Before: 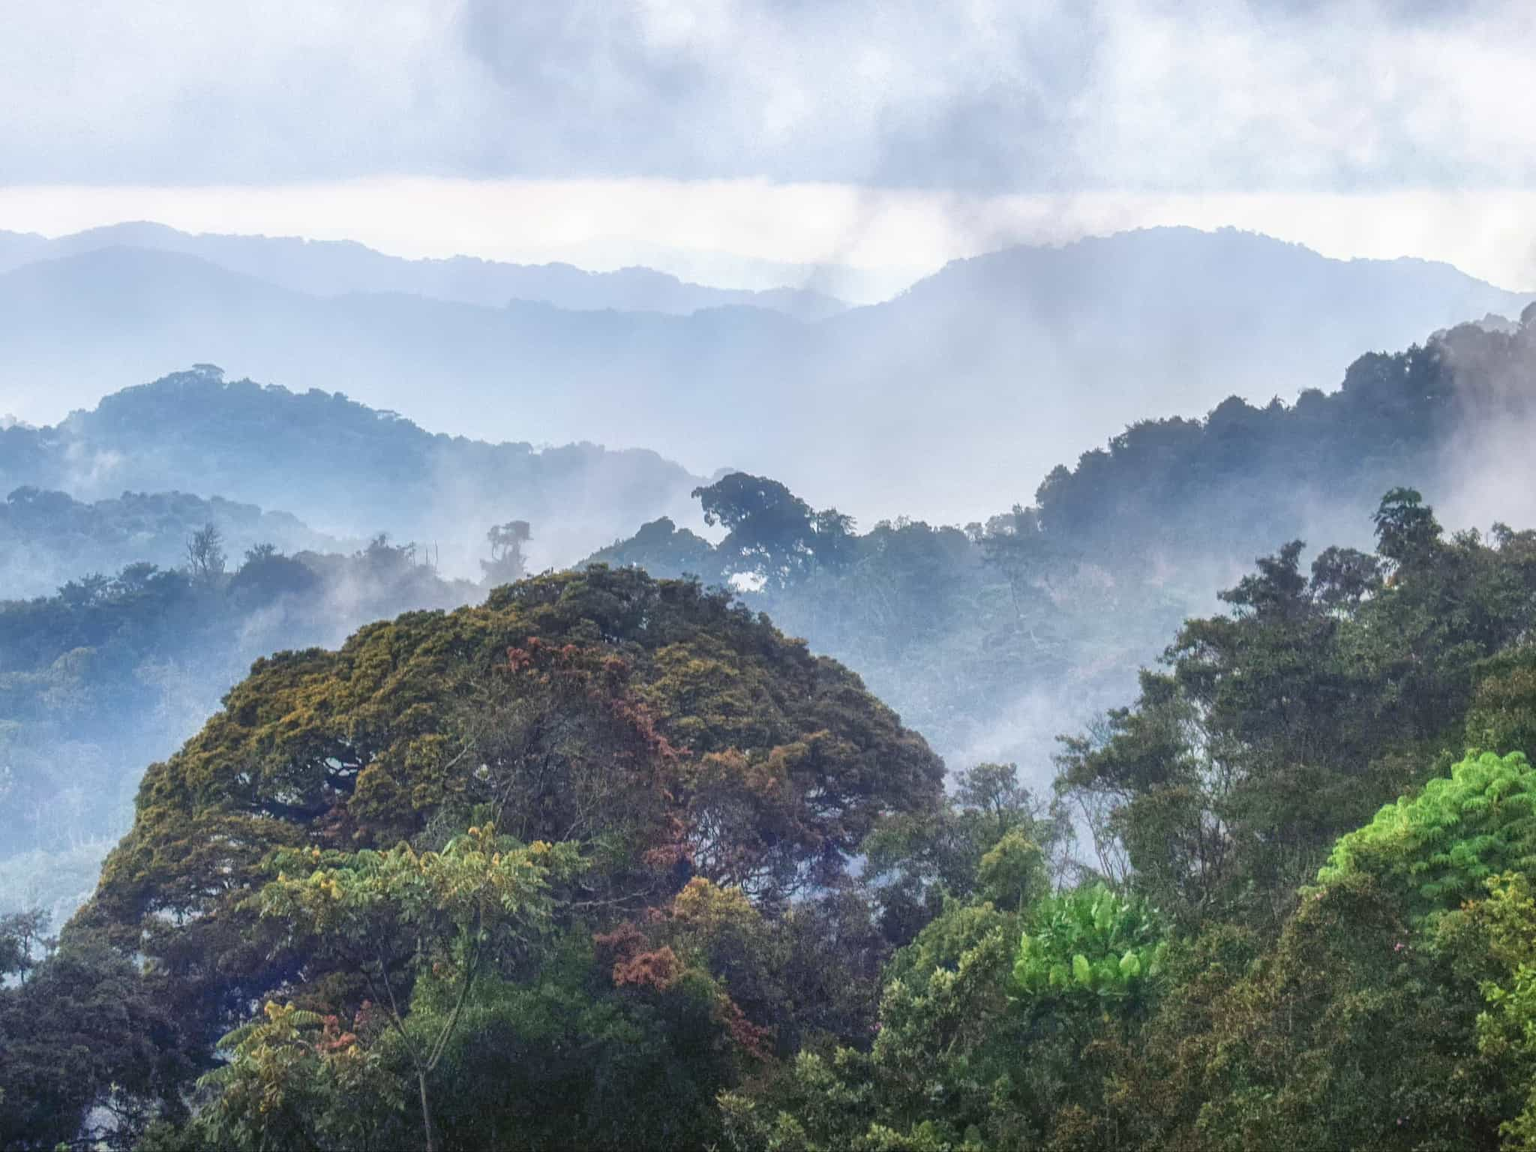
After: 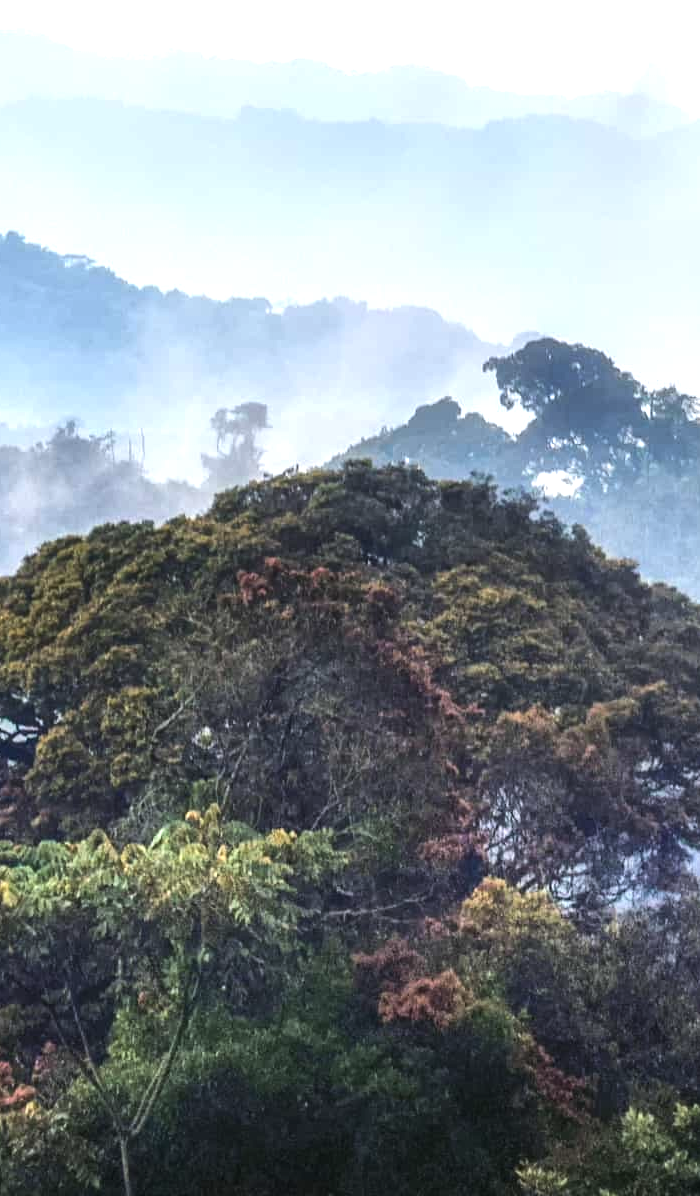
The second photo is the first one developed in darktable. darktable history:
tone equalizer: -8 EV -0.783 EV, -7 EV -0.674 EV, -6 EV -0.575 EV, -5 EV -0.402 EV, -3 EV 0.371 EV, -2 EV 0.6 EV, -1 EV 0.675 EV, +0 EV 0.734 EV, edges refinement/feathering 500, mask exposure compensation -1.57 EV, preserve details no
crop and rotate: left 21.452%, top 19.075%, right 44.356%, bottom 3.007%
